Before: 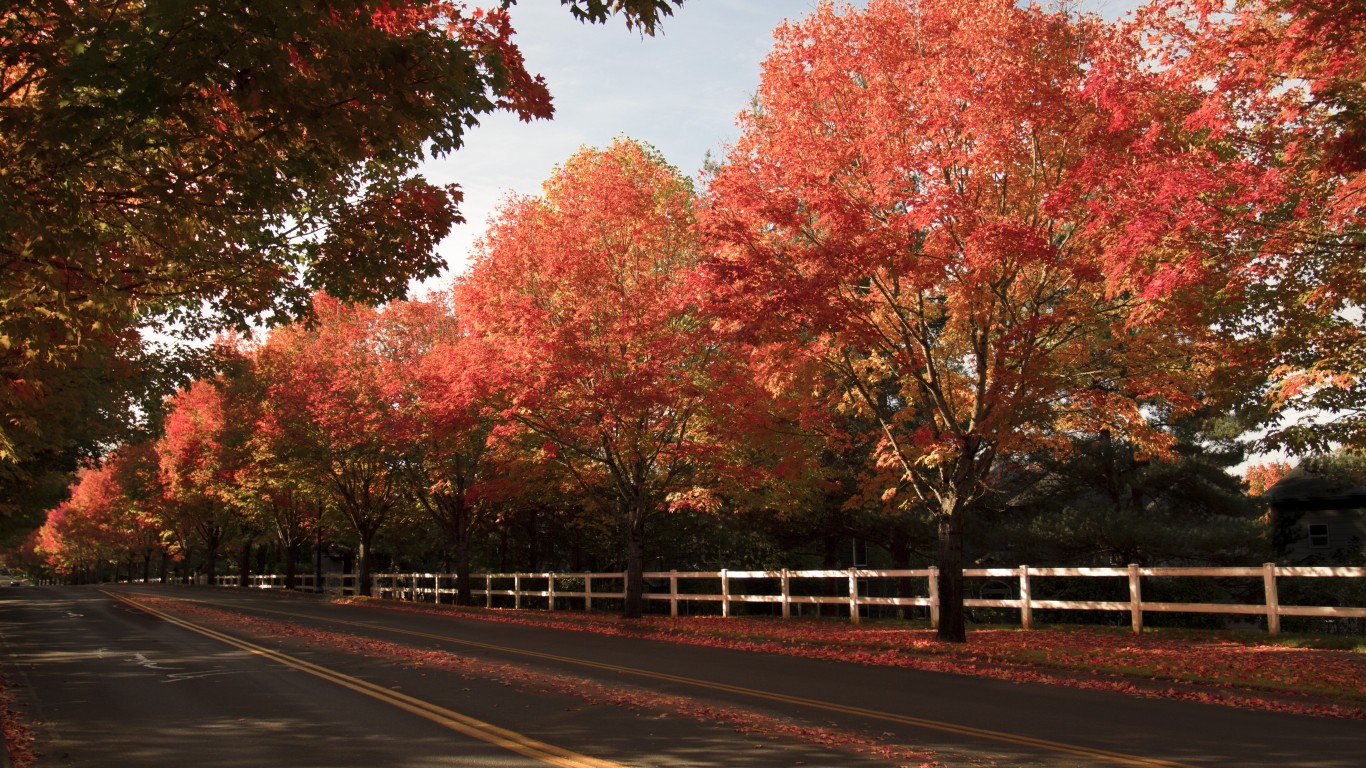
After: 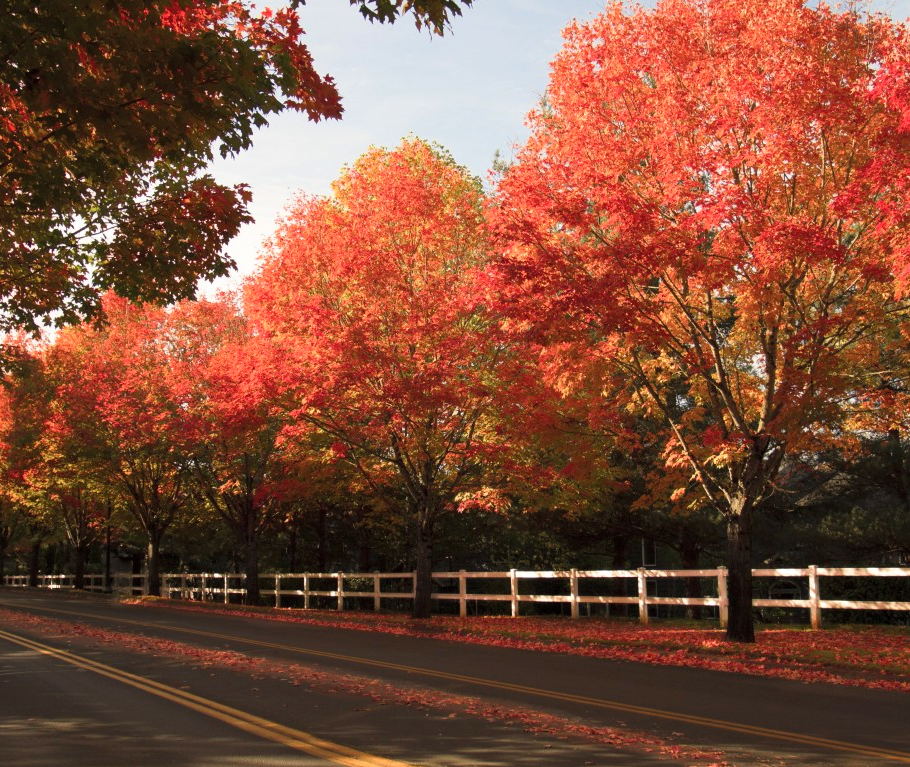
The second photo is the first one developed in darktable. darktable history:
crop and rotate: left 15.578%, right 17.795%
contrast brightness saturation: contrast 0.073, brightness 0.081, saturation 0.183
